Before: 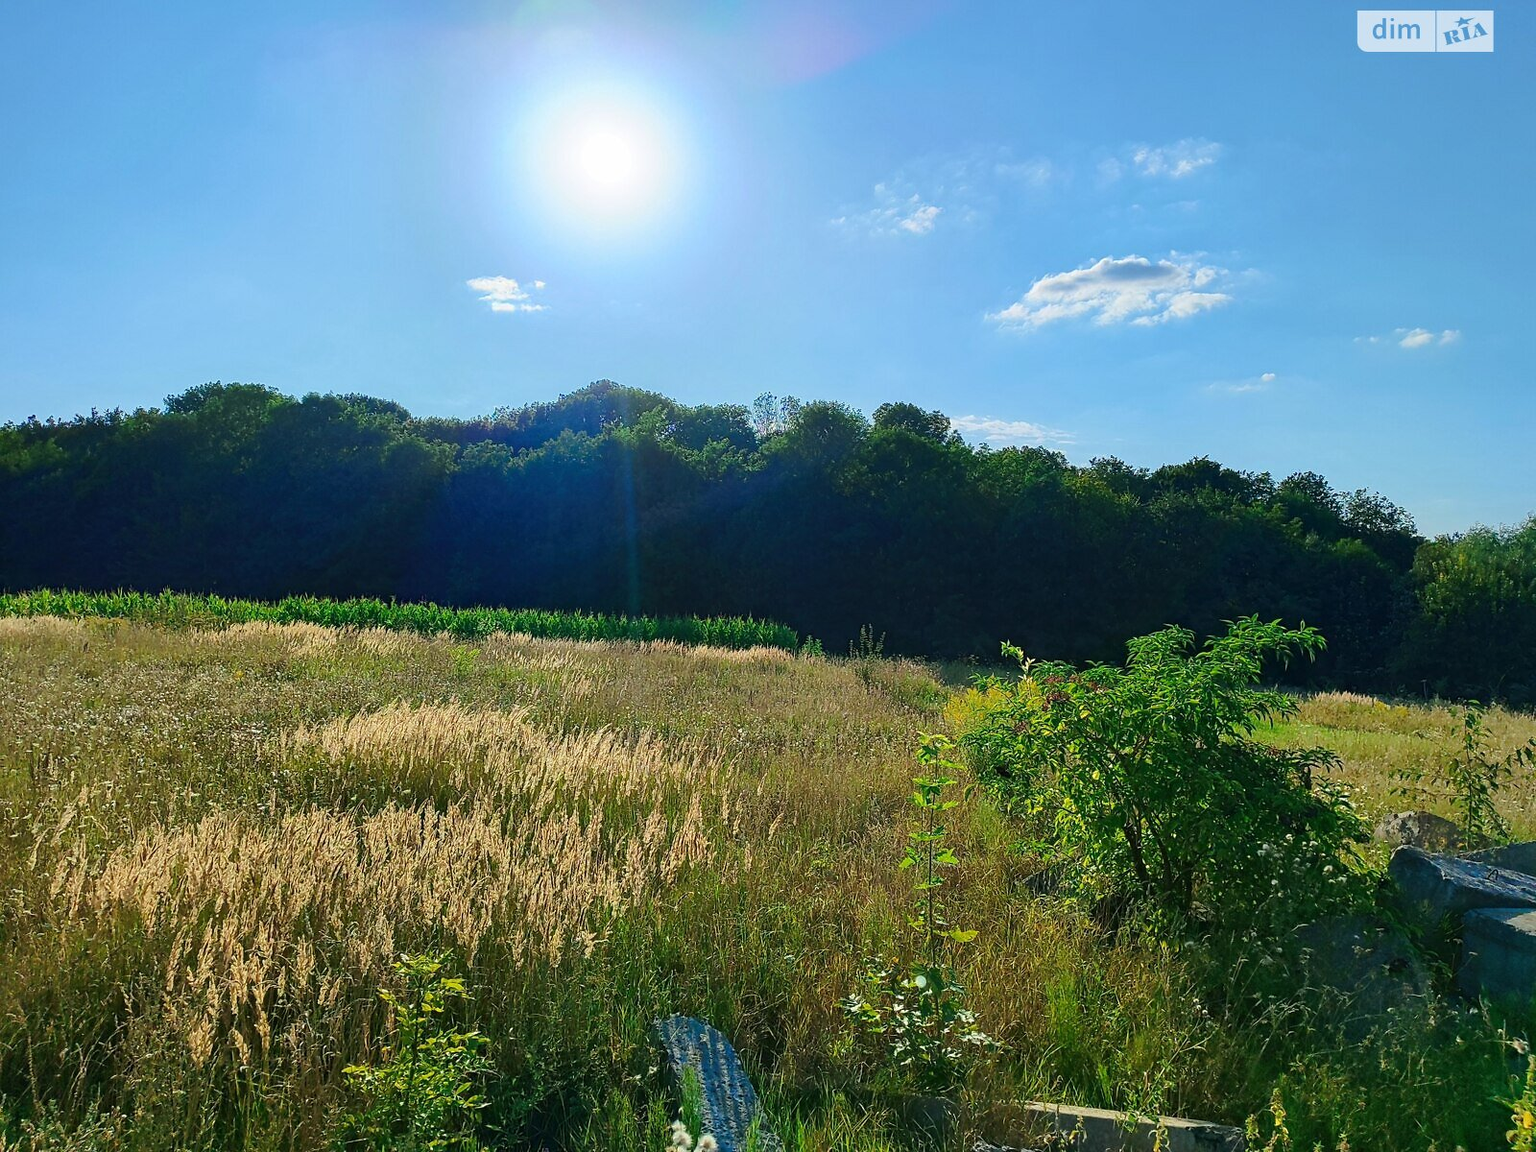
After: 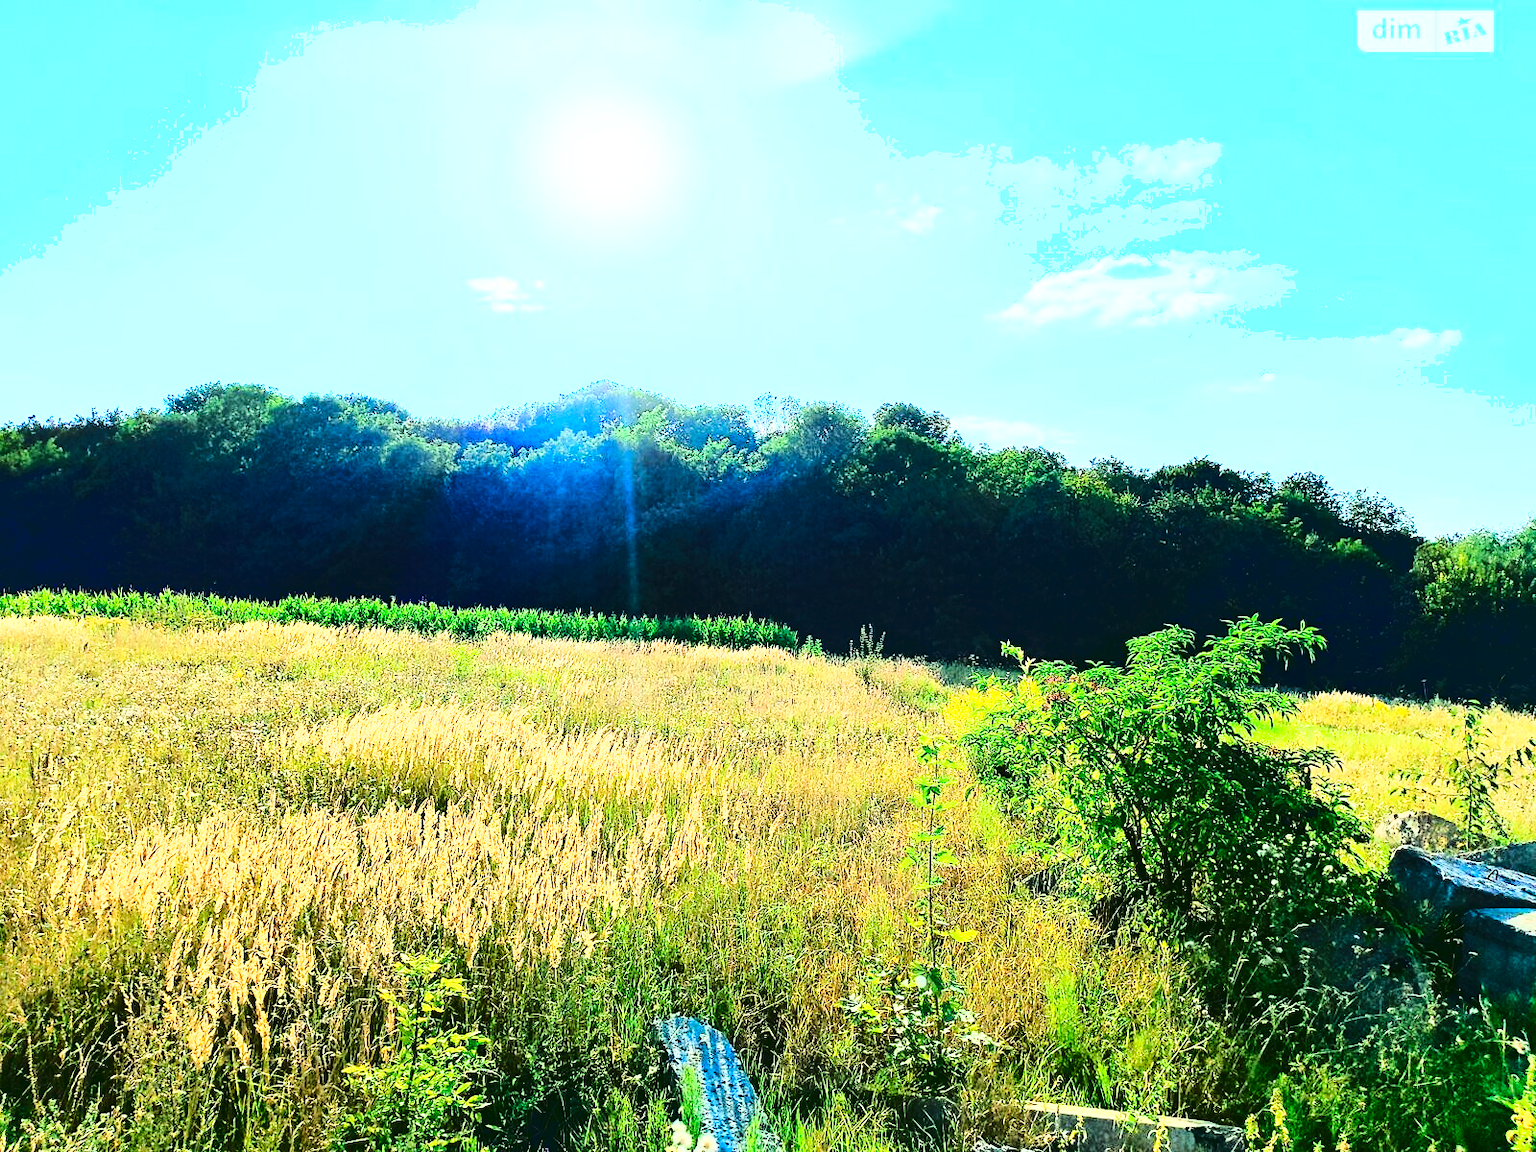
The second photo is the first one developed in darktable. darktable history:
tone curve: curves: ch0 [(0, 0) (0.003, 0.014) (0.011, 0.017) (0.025, 0.023) (0.044, 0.035) (0.069, 0.04) (0.1, 0.062) (0.136, 0.099) (0.177, 0.152) (0.224, 0.214) (0.277, 0.291) (0.335, 0.383) (0.399, 0.487) (0.468, 0.581) (0.543, 0.662) (0.623, 0.738) (0.709, 0.802) (0.801, 0.871) (0.898, 0.936) (1, 1)], color space Lab, linked channels, preserve colors none
base curve: curves: ch0 [(0, 0) (0.028, 0.03) (0.121, 0.232) (0.46, 0.748) (0.859, 0.968) (1, 1)]
contrast brightness saturation: contrast 0.202, brightness -0.111, saturation 0.1
shadows and highlights: shadows 62.17, white point adjustment 0.405, highlights -34.56, compress 83.71%
exposure: black level correction 0, exposure 1.101 EV, compensate exposure bias true, compensate highlight preservation false
